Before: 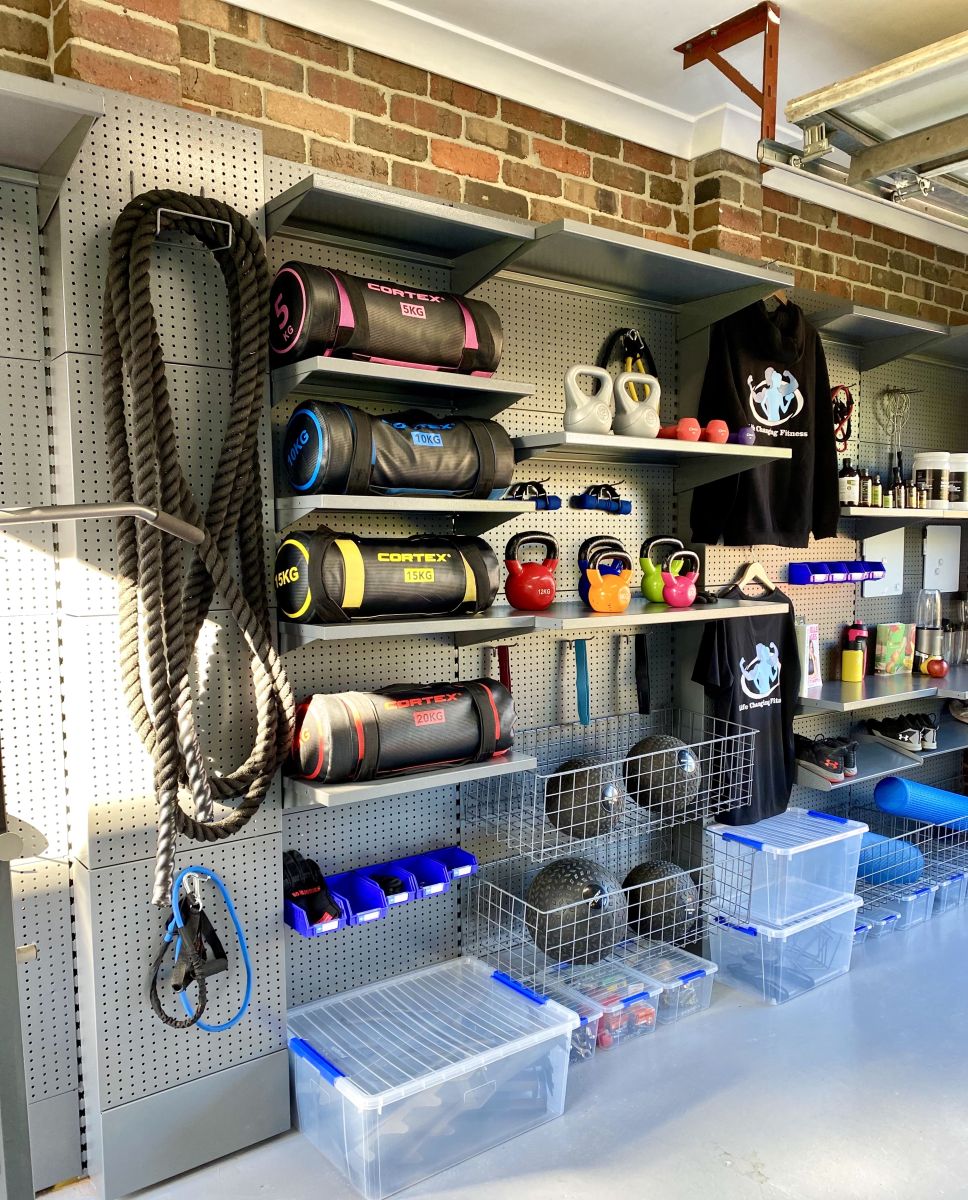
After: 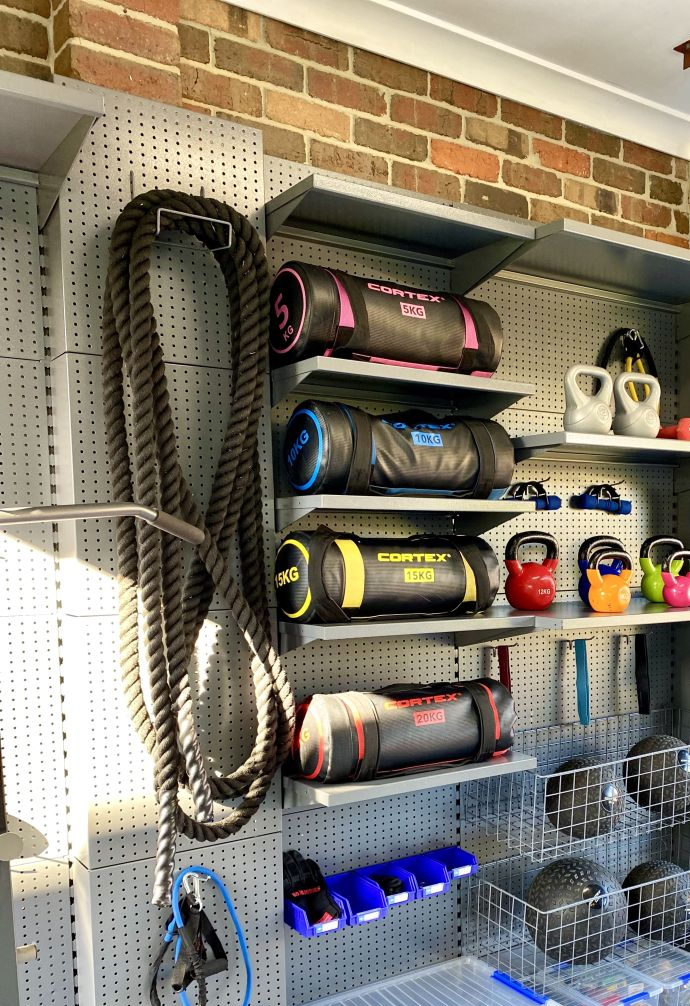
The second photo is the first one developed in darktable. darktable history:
crop: right 28.66%, bottom 16.111%
